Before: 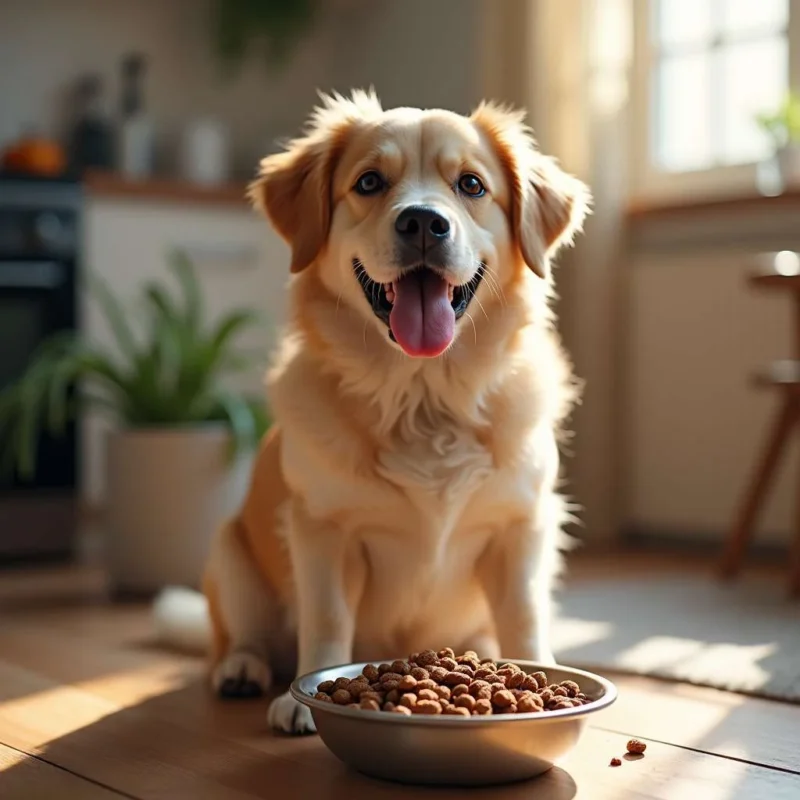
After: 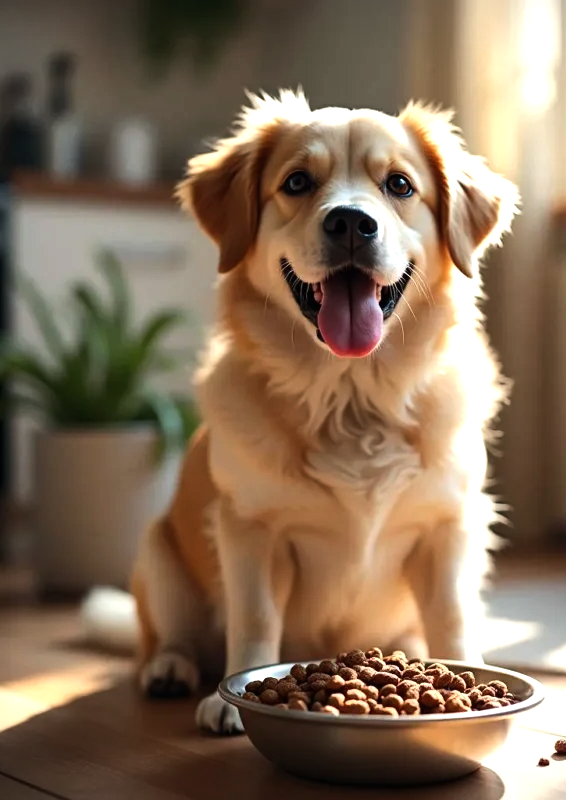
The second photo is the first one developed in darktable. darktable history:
tone equalizer: -8 EV -0.75 EV, -7 EV -0.7 EV, -6 EV -0.6 EV, -5 EV -0.4 EV, -3 EV 0.4 EV, -2 EV 0.6 EV, -1 EV 0.7 EV, +0 EV 0.75 EV, edges refinement/feathering 500, mask exposure compensation -1.57 EV, preserve details no
vignetting: fall-off start 91.19%
crop and rotate: left 9.061%, right 20.142%
